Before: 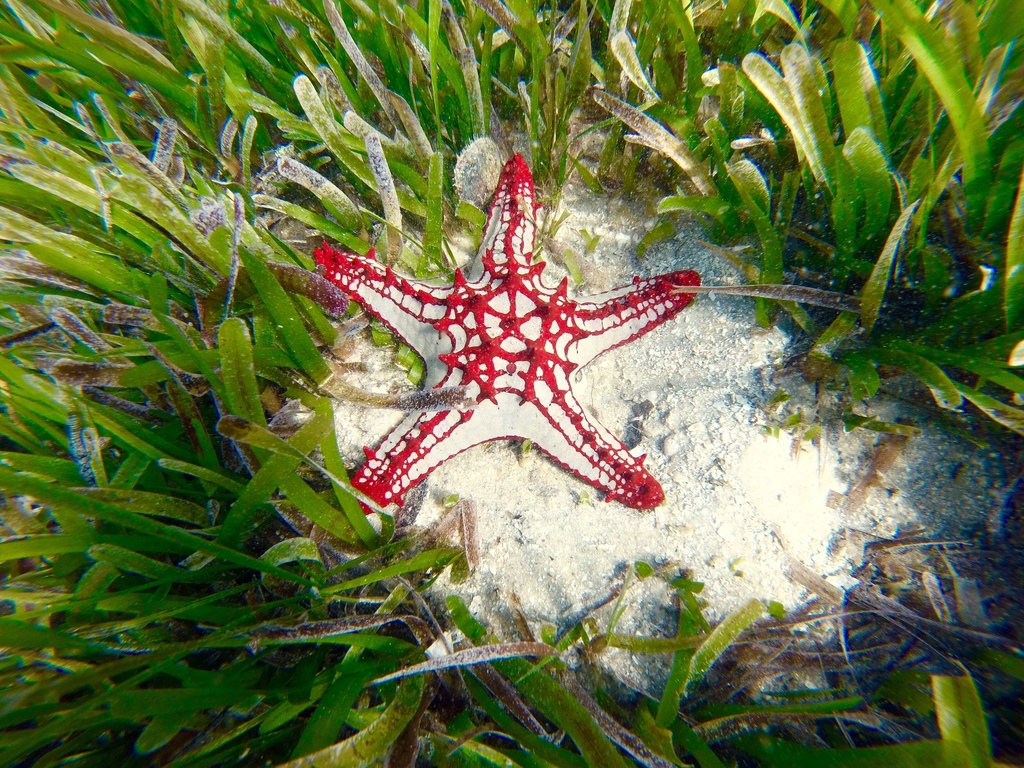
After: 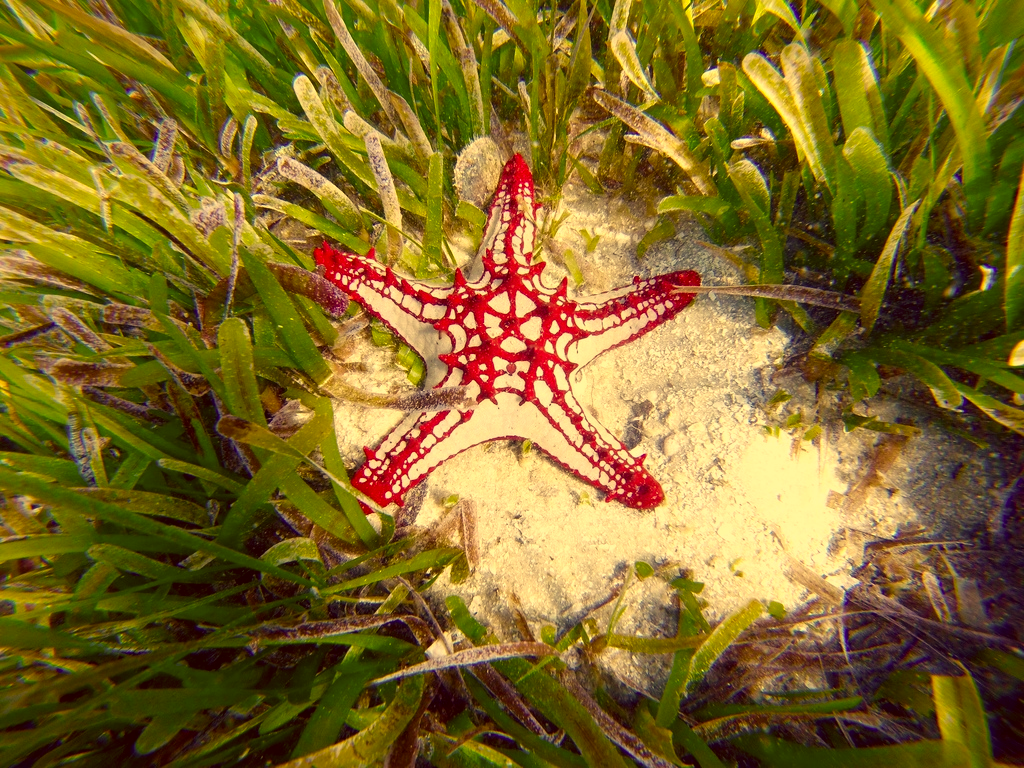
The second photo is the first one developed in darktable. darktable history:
color correction: highlights a* 9.86, highlights b* 38.7, shadows a* 15.01, shadows b* 3.43
